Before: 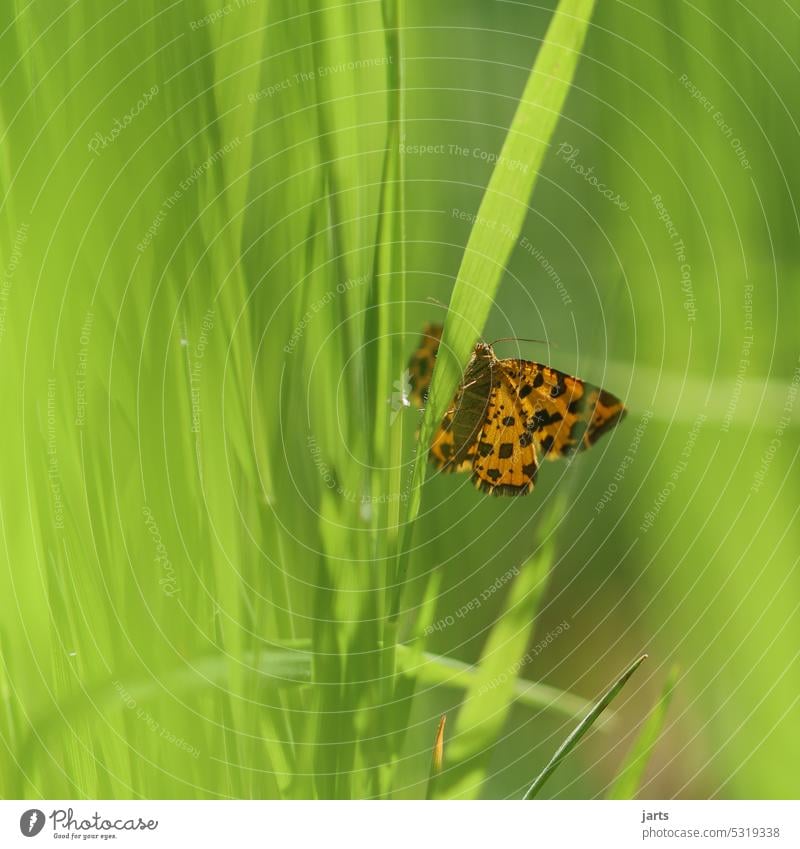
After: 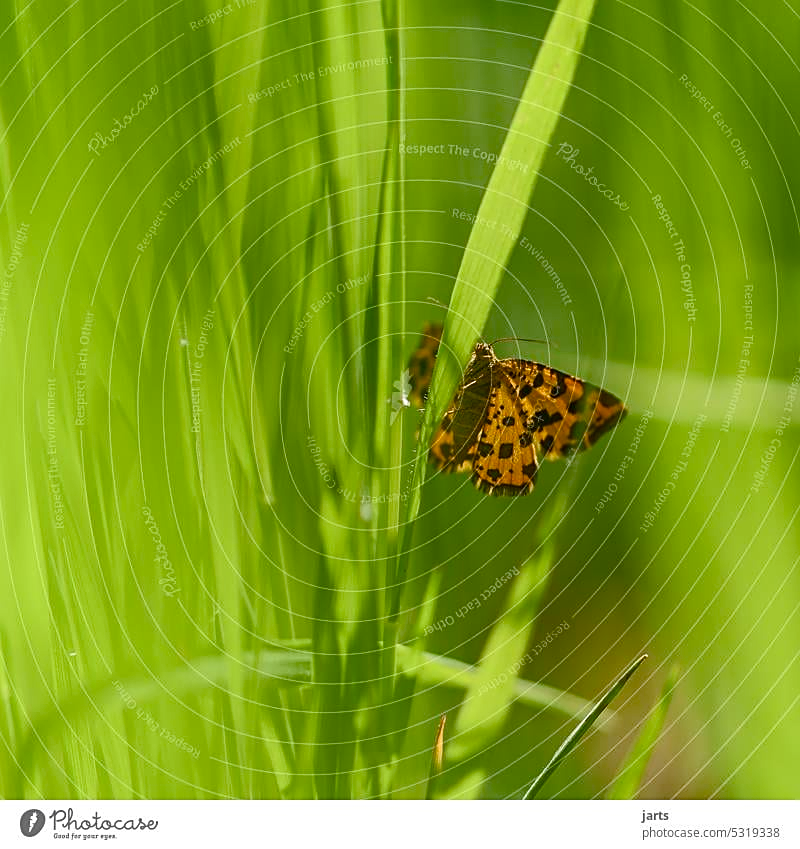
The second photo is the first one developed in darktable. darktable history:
color balance rgb: perceptual saturation grading › global saturation 20%, perceptual saturation grading › highlights -25.245%, perceptual saturation grading › shadows 24.45%, global vibrance 16.361%, saturation formula JzAzBz (2021)
sharpen: on, module defaults
